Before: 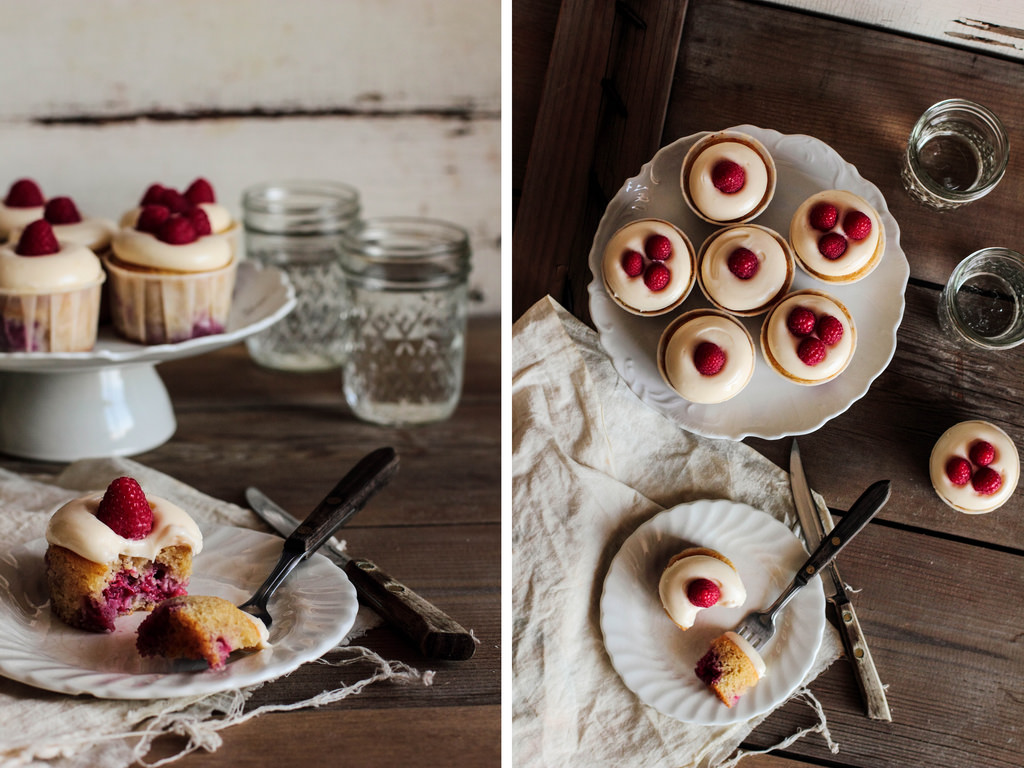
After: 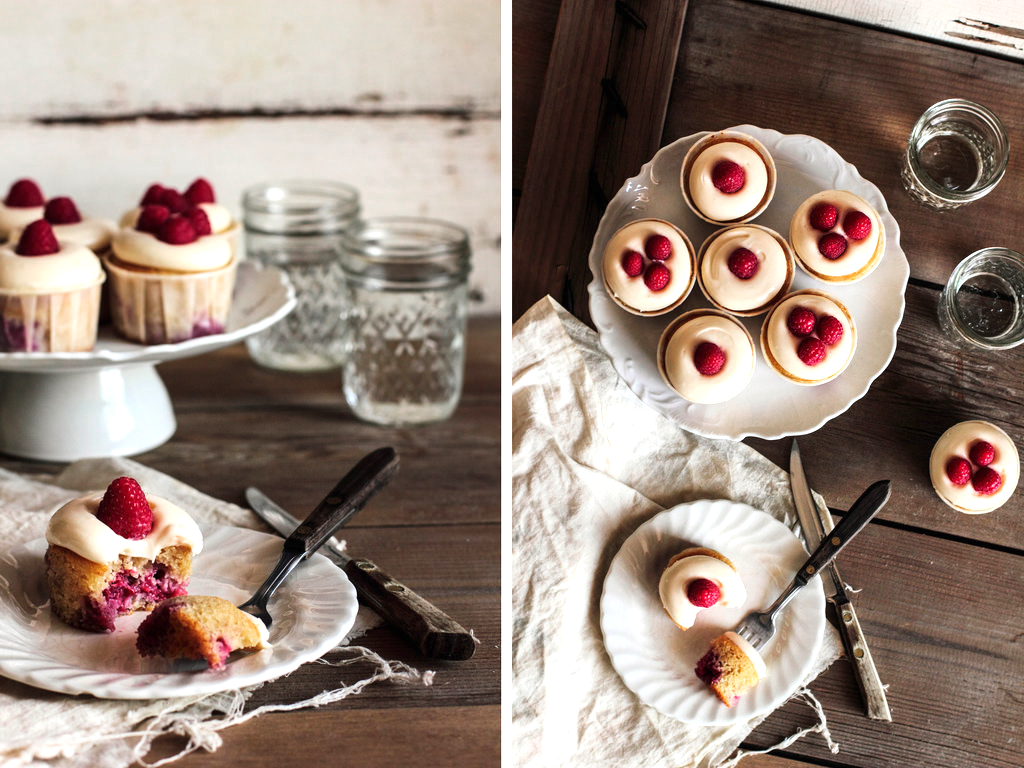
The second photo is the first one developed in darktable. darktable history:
color zones: curves: ch0 [(0, 0.5) (0.143, 0.5) (0.286, 0.456) (0.429, 0.5) (0.571, 0.5) (0.714, 0.5) (0.857, 0.5) (1, 0.5)]; ch1 [(0, 0.5) (0.143, 0.5) (0.286, 0.422) (0.429, 0.5) (0.571, 0.5) (0.714, 0.5) (0.857, 0.5) (1, 0.5)]
exposure: black level correction 0, exposure 0.7 EV, compensate exposure bias true, compensate highlight preservation false
